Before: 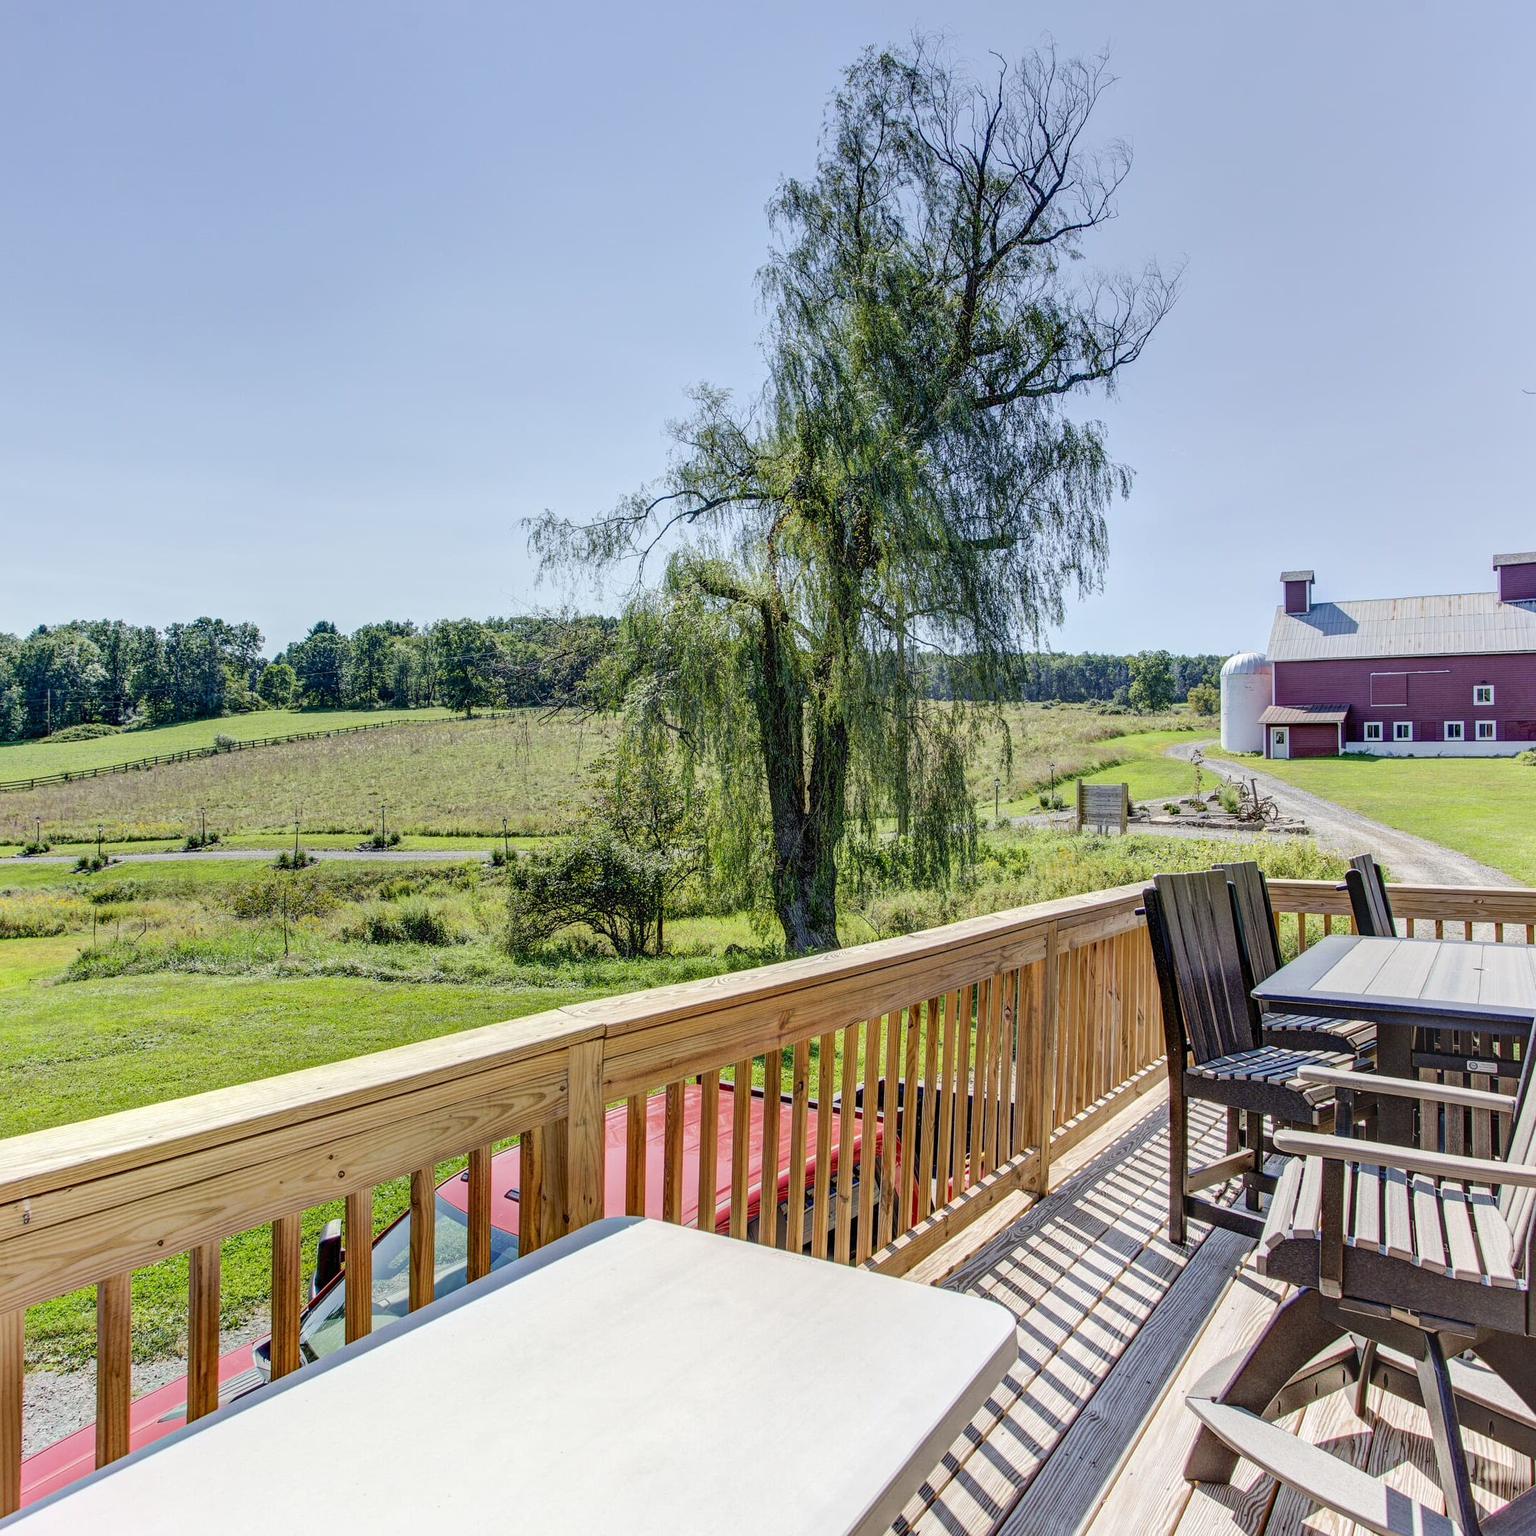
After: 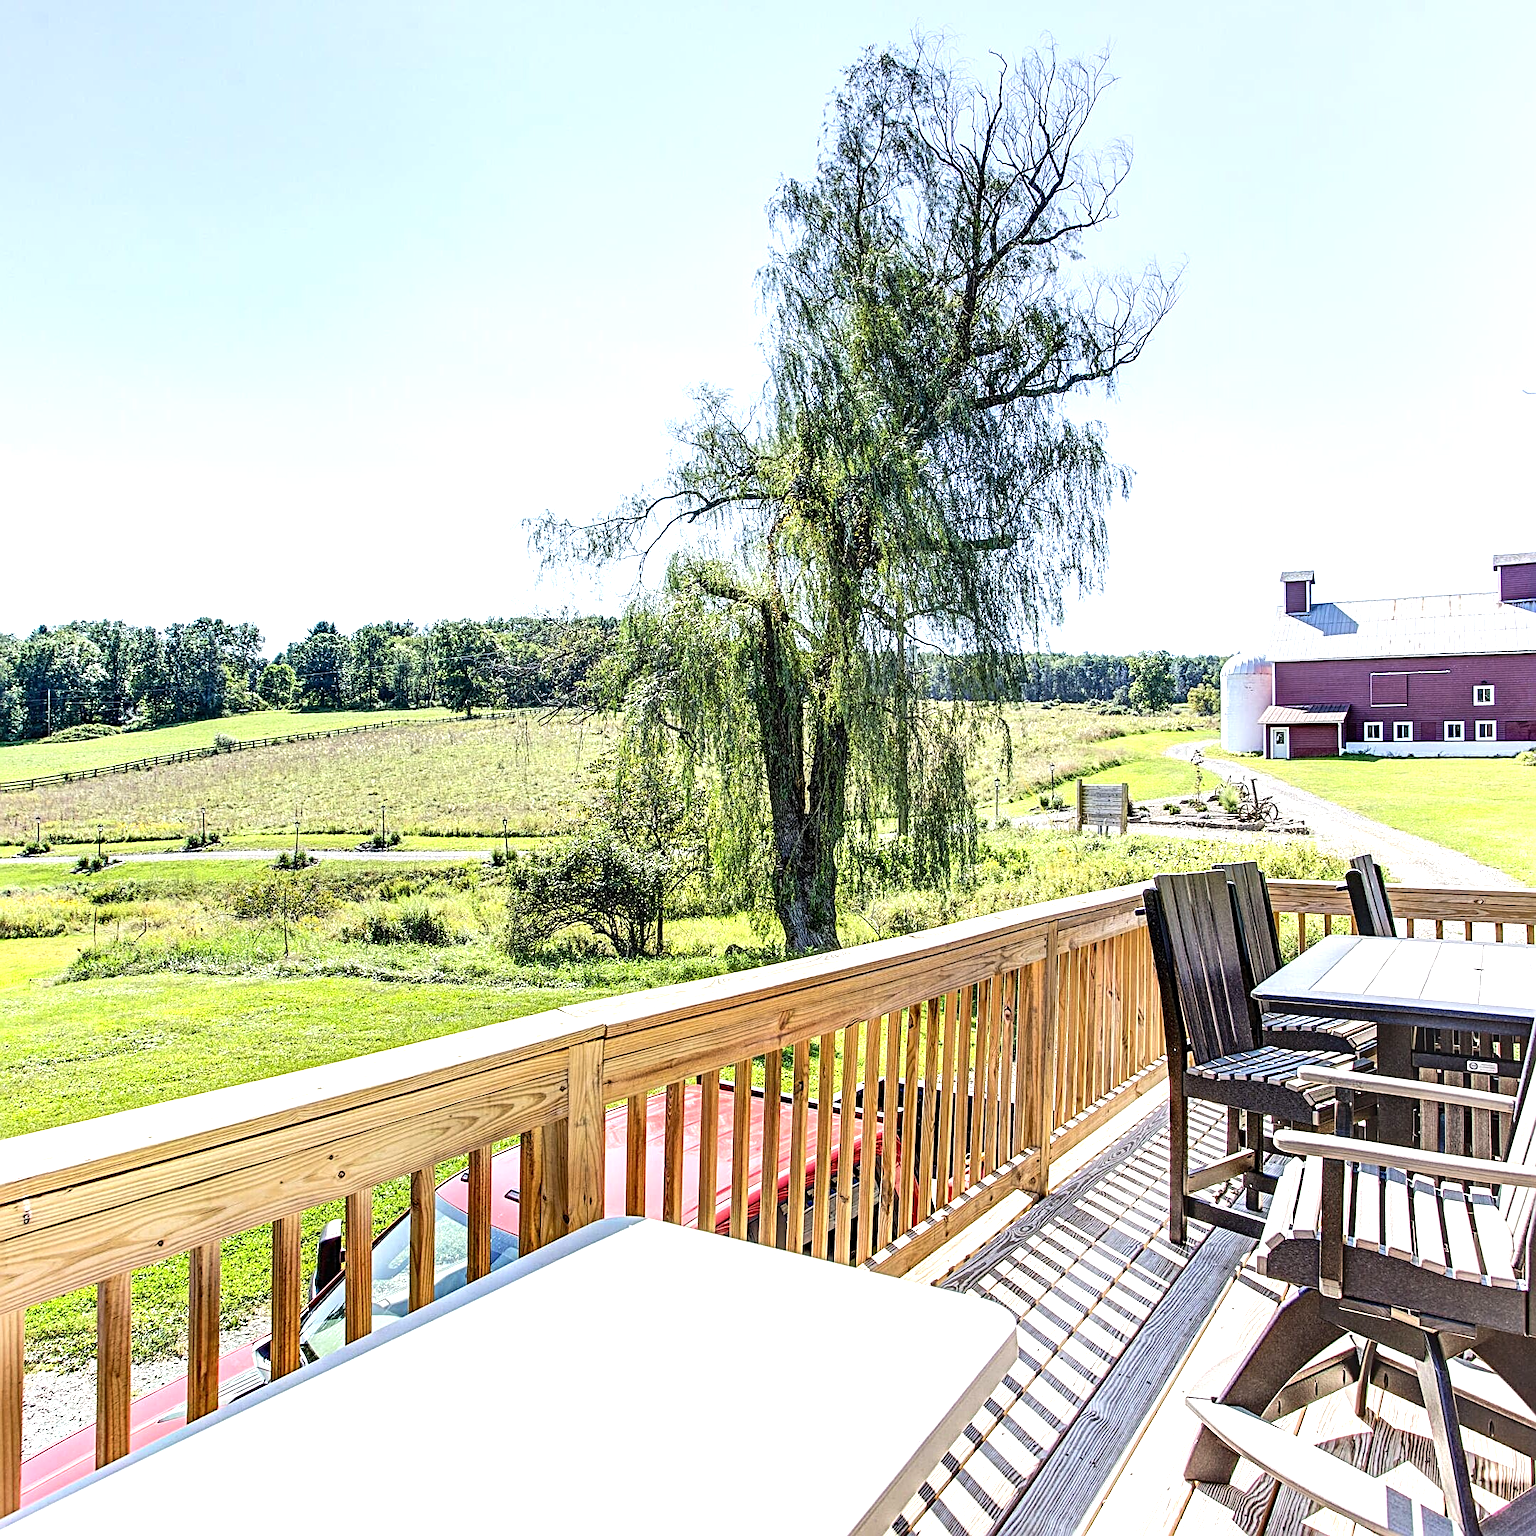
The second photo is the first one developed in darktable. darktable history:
tone equalizer: -8 EV -0.431 EV, -7 EV -0.403 EV, -6 EV -0.332 EV, -5 EV -0.183 EV, -3 EV 0.2 EV, -2 EV 0.359 EV, -1 EV 0.365 EV, +0 EV 0.443 EV, edges refinement/feathering 500, mask exposure compensation -1.57 EV, preserve details no
exposure: black level correction 0, exposure 0.693 EV, compensate highlight preservation false
sharpen: radius 2.757
